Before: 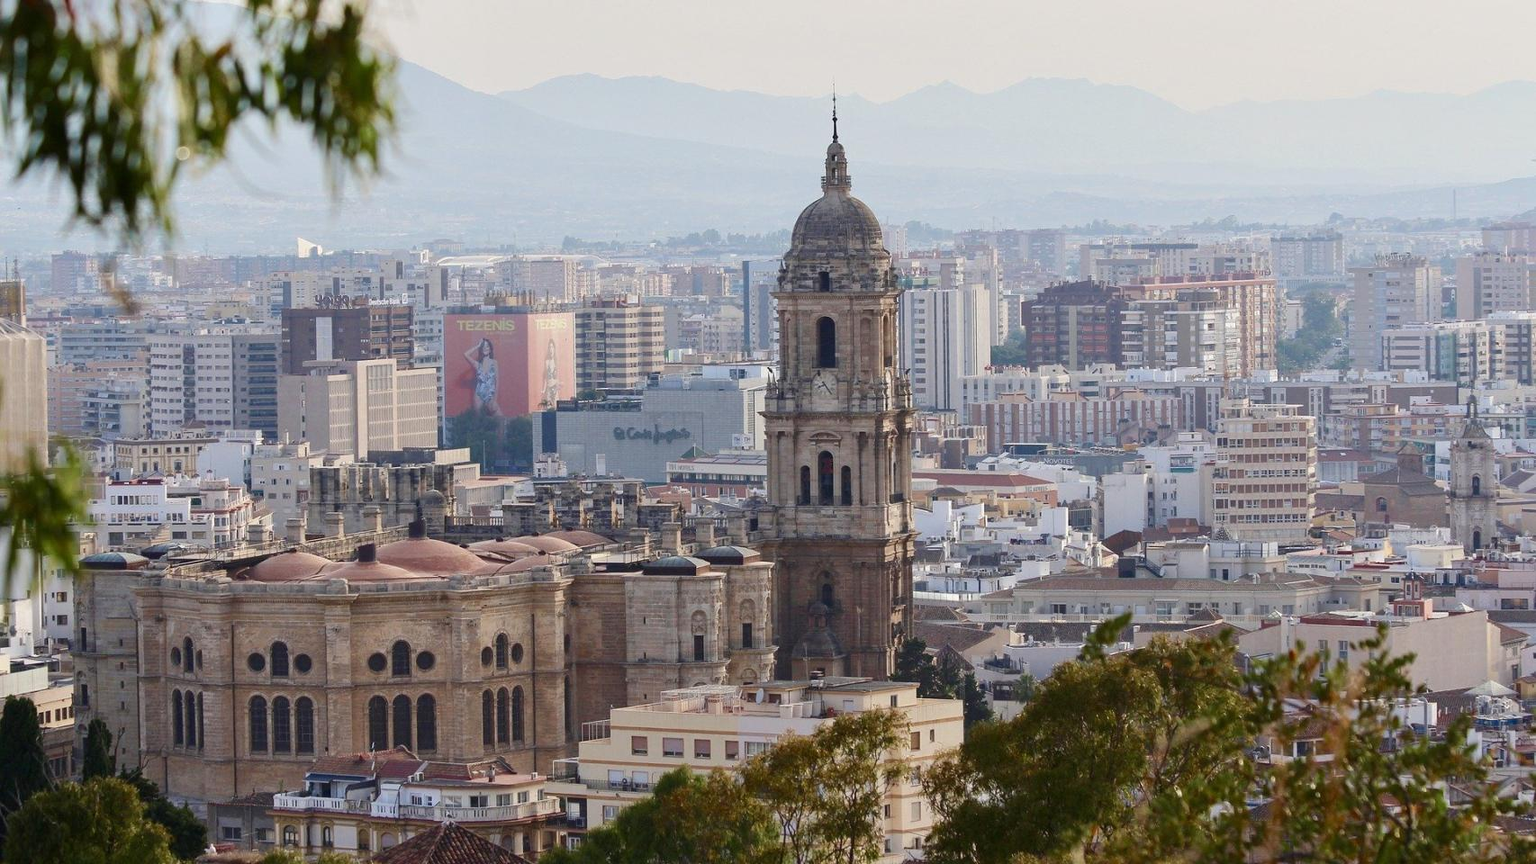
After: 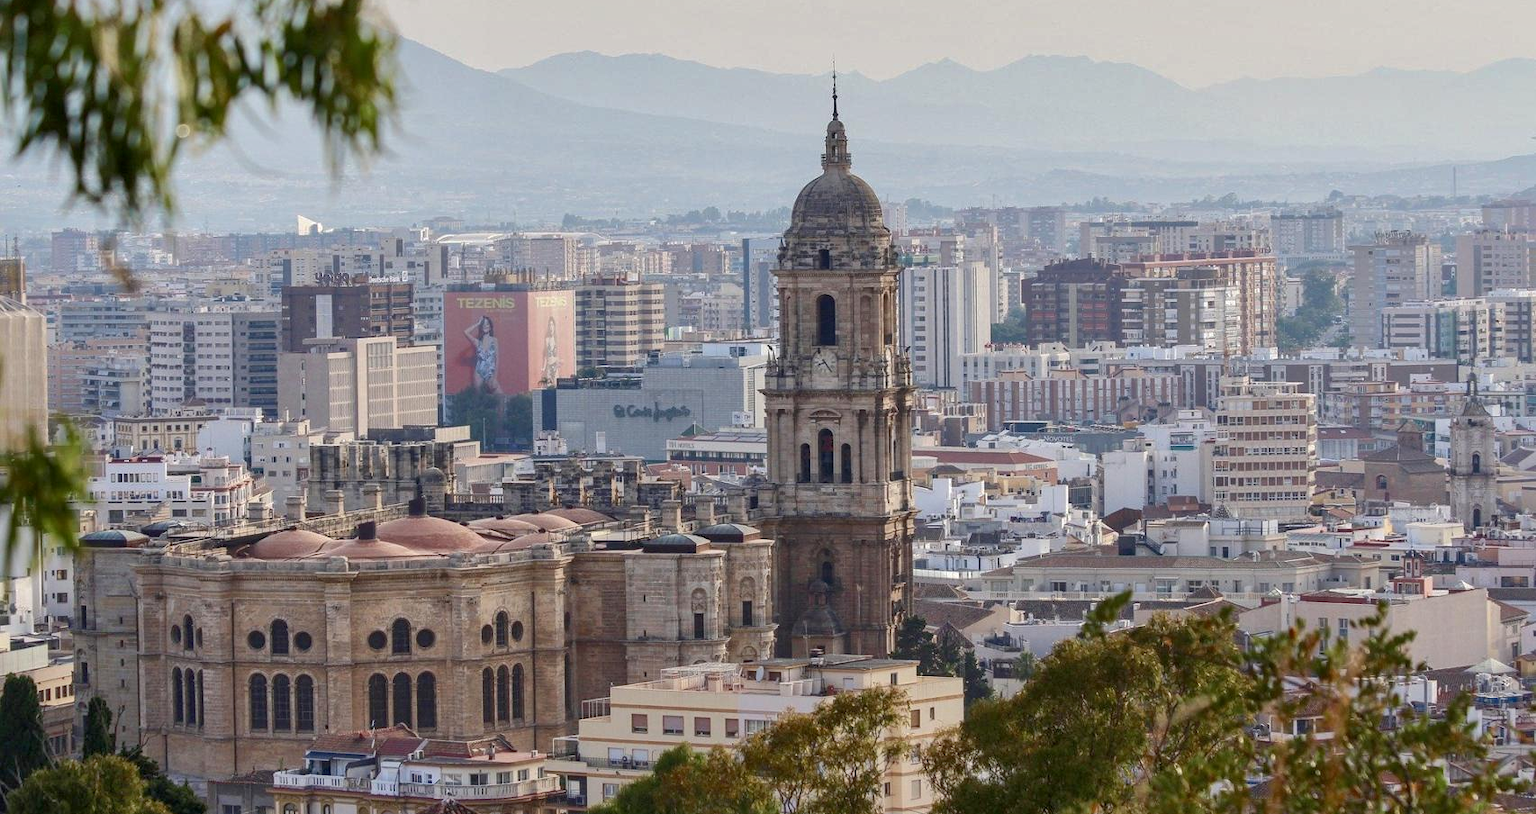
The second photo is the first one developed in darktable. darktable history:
crop and rotate: top 2.605%, bottom 3.119%
local contrast: on, module defaults
shadows and highlights: on, module defaults
